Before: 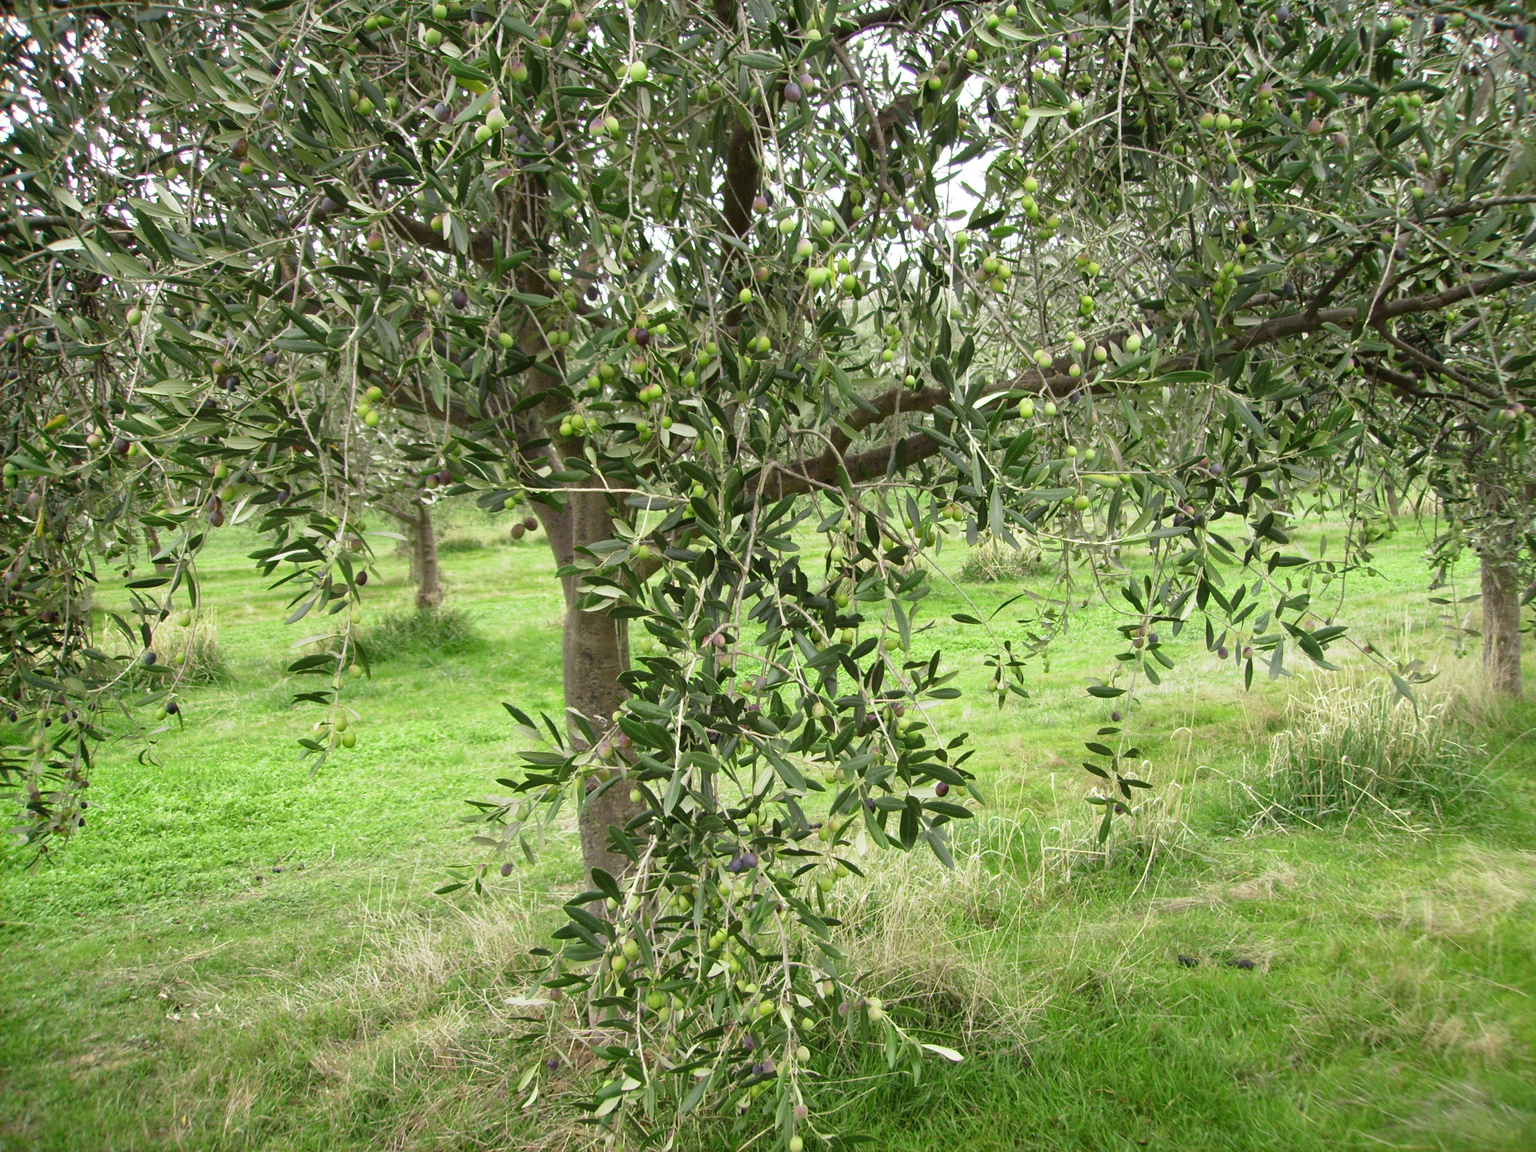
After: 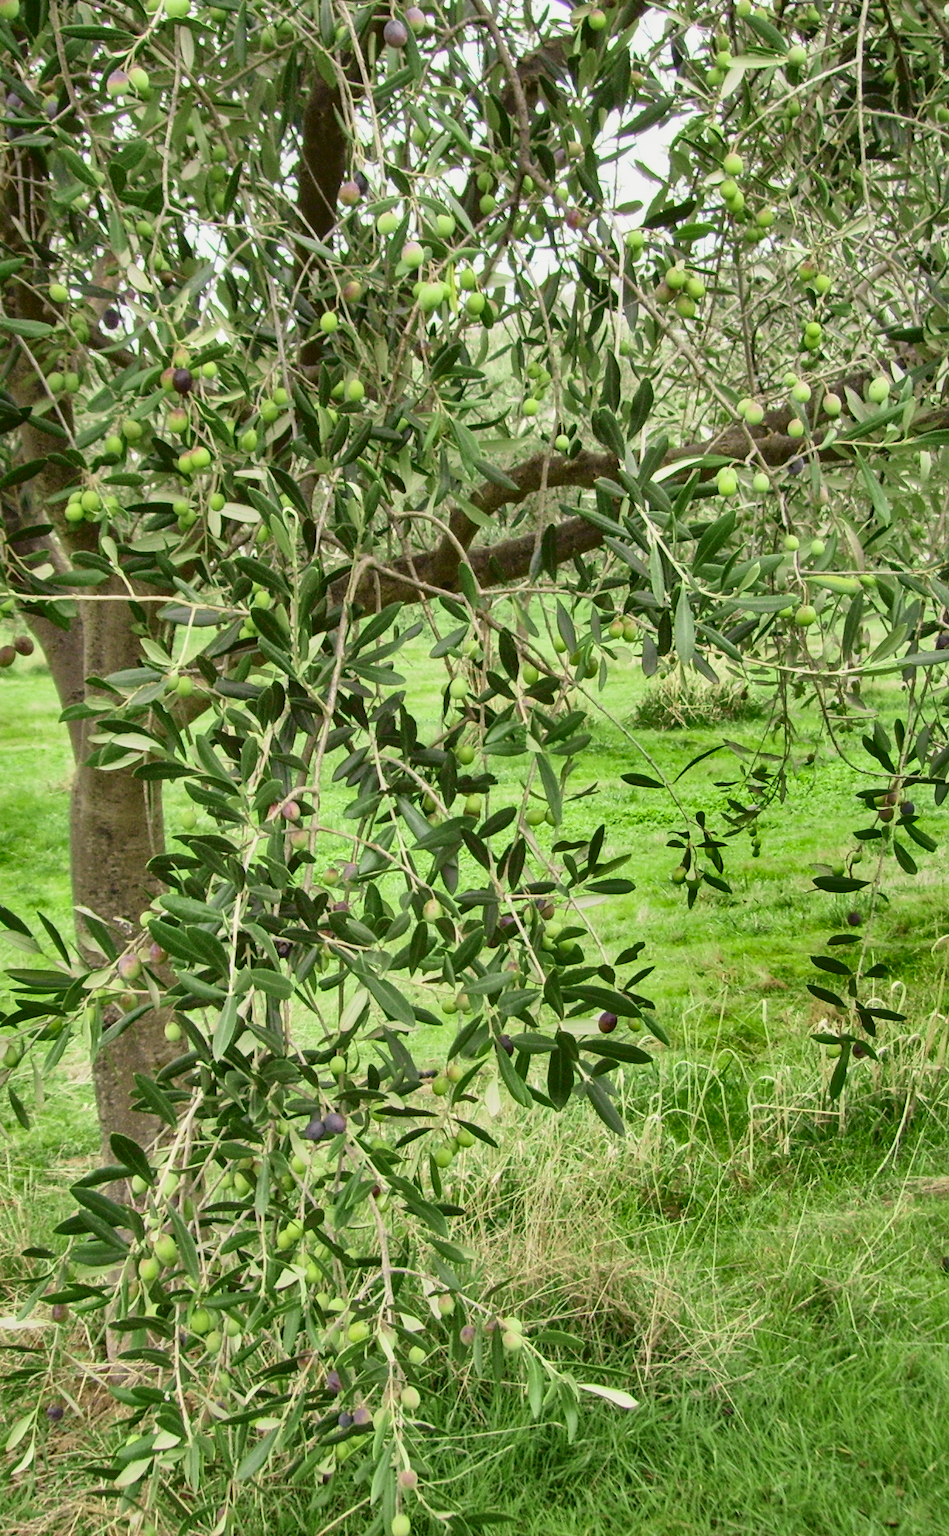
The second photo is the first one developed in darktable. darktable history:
tone curve: curves: ch0 [(0.003, 0.029) (0.037, 0.036) (0.149, 0.117) (0.297, 0.318) (0.422, 0.474) (0.531, 0.6) (0.743, 0.809) (0.877, 0.901) (1, 0.98)]; ch1 [(0, 0) (0.305, 0.325) (0.453, 0.437) (0.482, 0.479) (0.501, 0.5) (0.506, 0.503) (0.567, 0.572) (0.605, 0.608) (0.668, 0.69) (1, 1)]; ch2 [(0, 0) (0.313, 0.306) (0.4, 0.399) (0.45, 0.48) (0.499, 0.502) (0.512, 0.523) (0.57, 0.595) (0.653, 0.662) (1, 1)], color space Lab, independent channels, preserve colors none
local contrast: detail 109%
crop: left 33.486%, top 5.97%, right 22.914%
shadows and highlights: shadows 20.98, highlights -82.67, soften with gaussian
